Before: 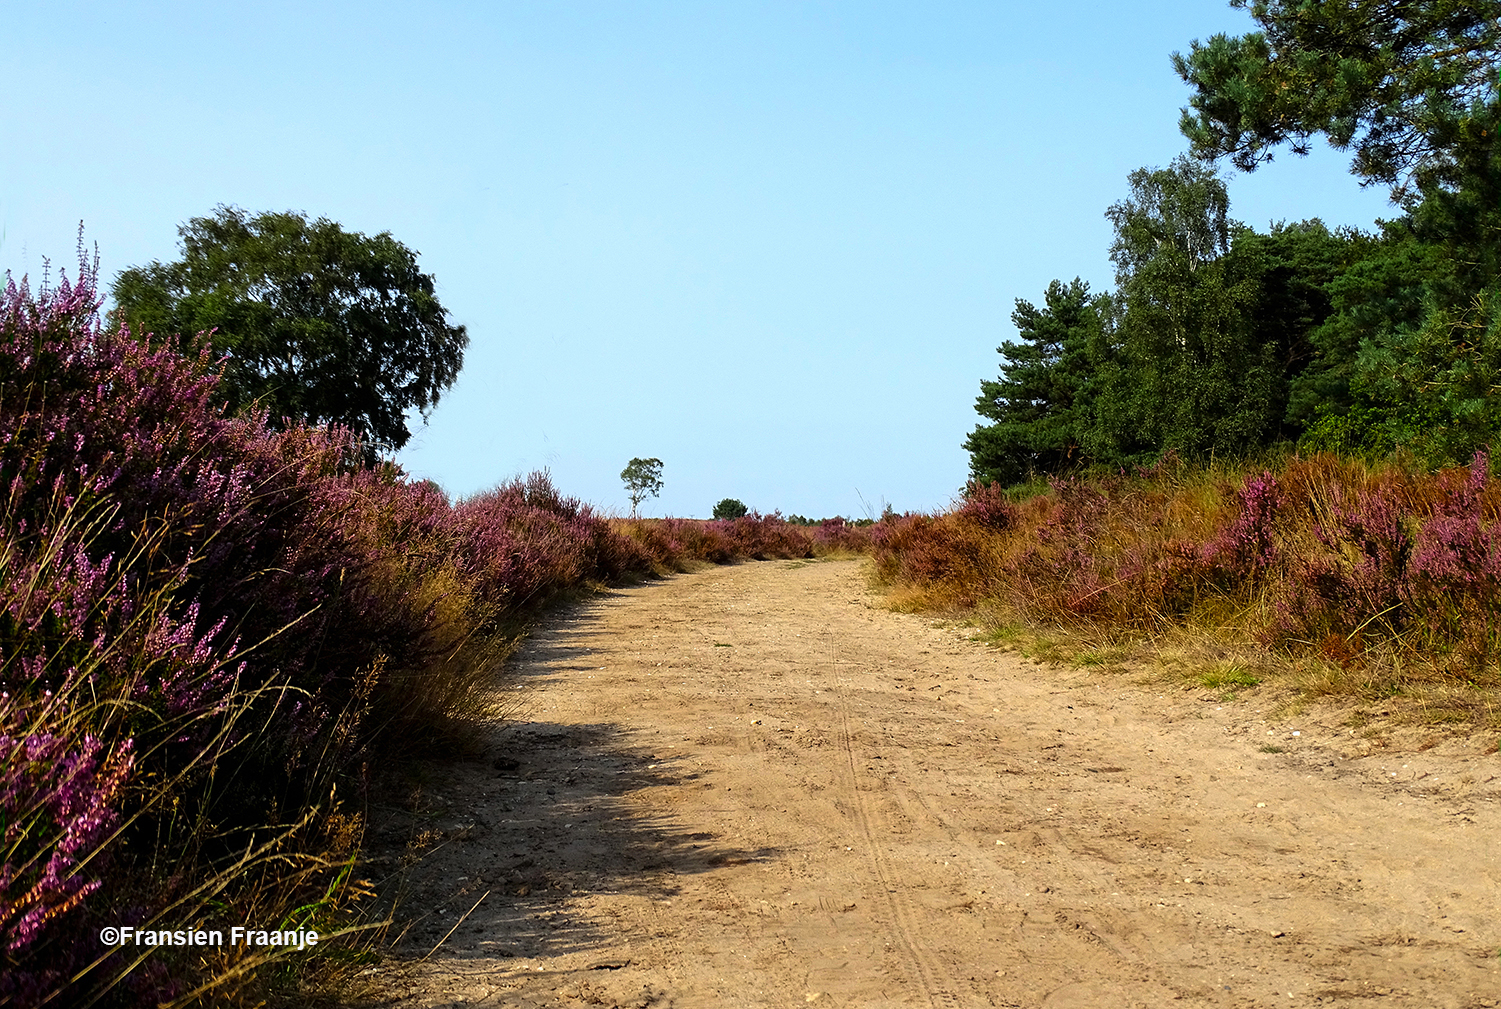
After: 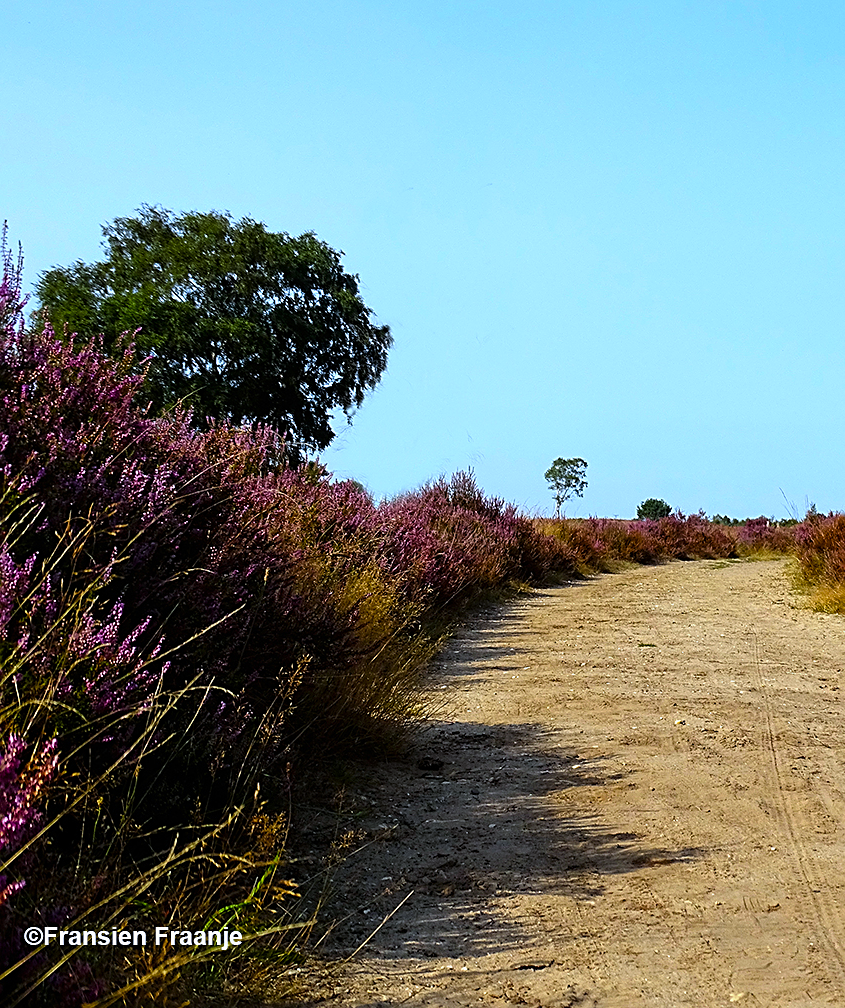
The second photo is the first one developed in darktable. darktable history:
color balance rgb: linear chroma grading › shadows -8%, linear chroma grading › global chroma 10%, perceptual saturation grading › global saturation 2%, perceptual saturation grading › highlights -2%, perceptual saturation grading › mid-tones 4%, perceptual saturation grading › shadows 8%, perceptual brilliance grading › global brilliance 2%, perceptual brilliance grading › highlights -4%, global vibrance 16%, saturation formula JzAzBz (2021)
crop: left 5.114%, right 38.589%
sharpen: on, module defaults
white balance: red 0.931, blue 1.11
